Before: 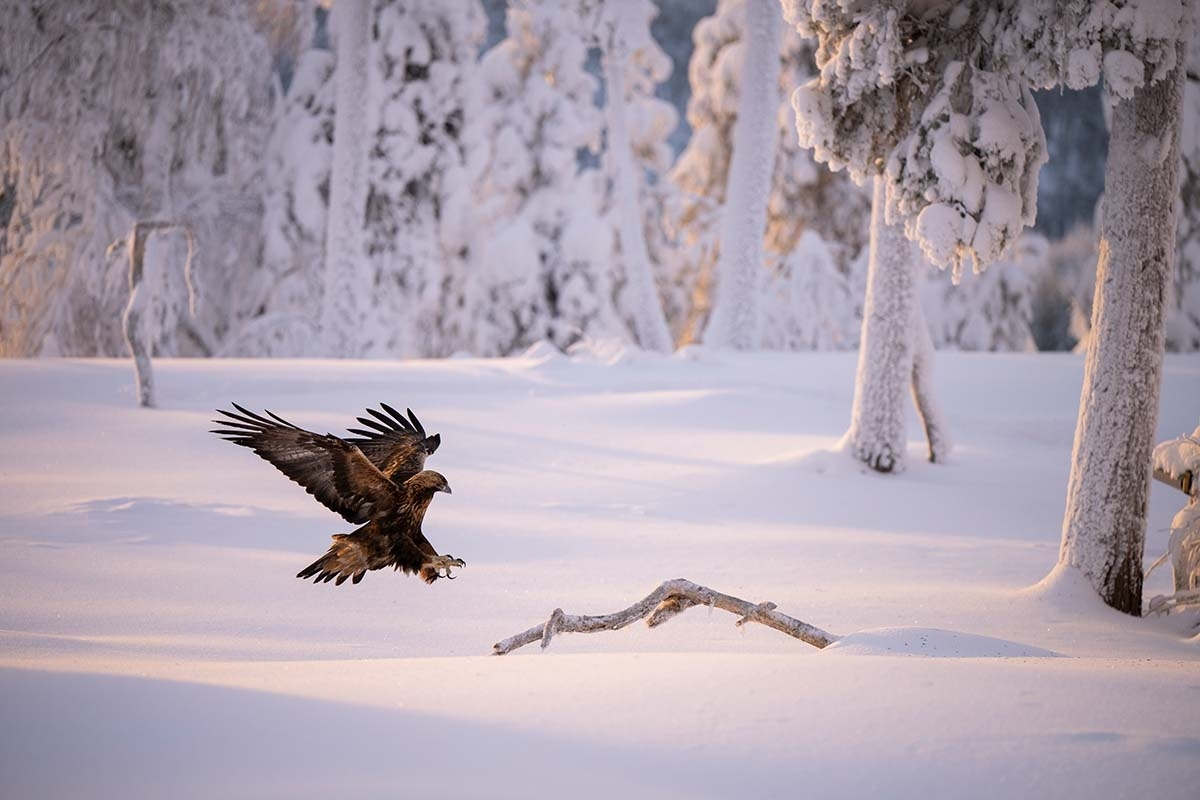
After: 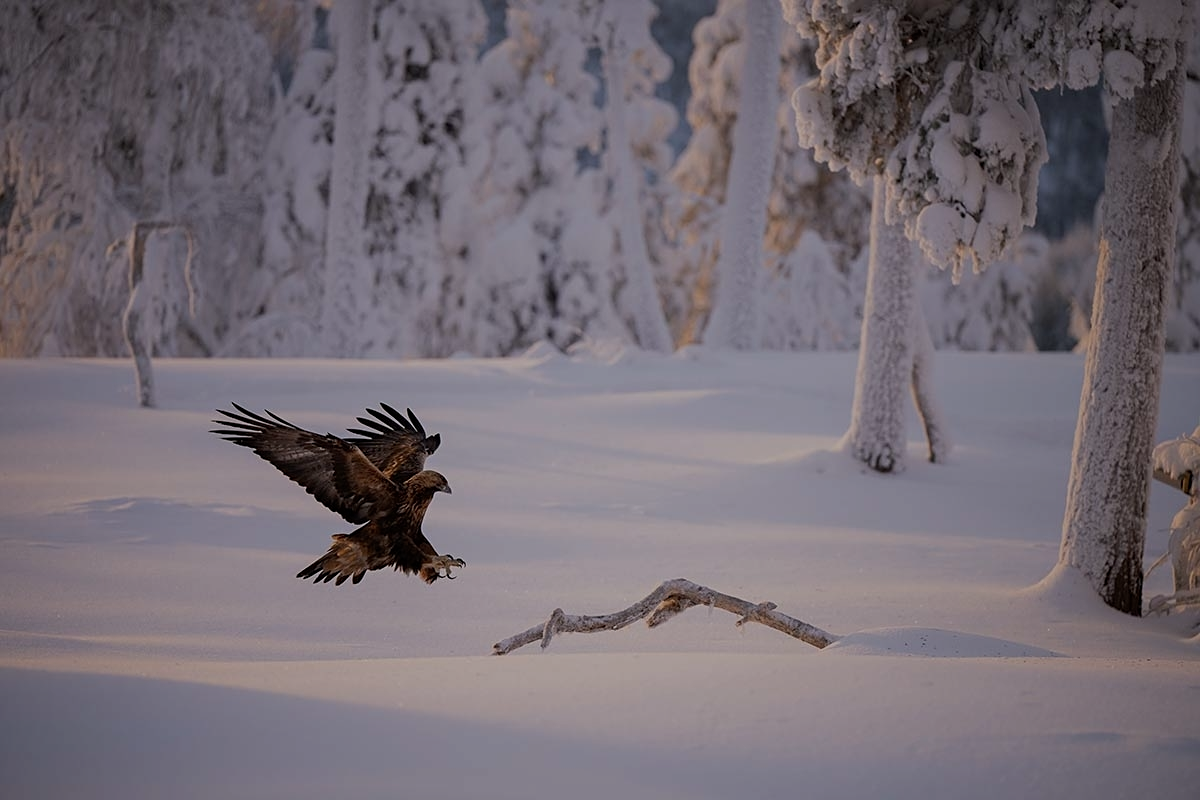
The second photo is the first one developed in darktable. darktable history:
exposure: exposure 0.086 EV, compensate exposure bias true, compensate highlight preservation false
sharpen: amount 0.213
